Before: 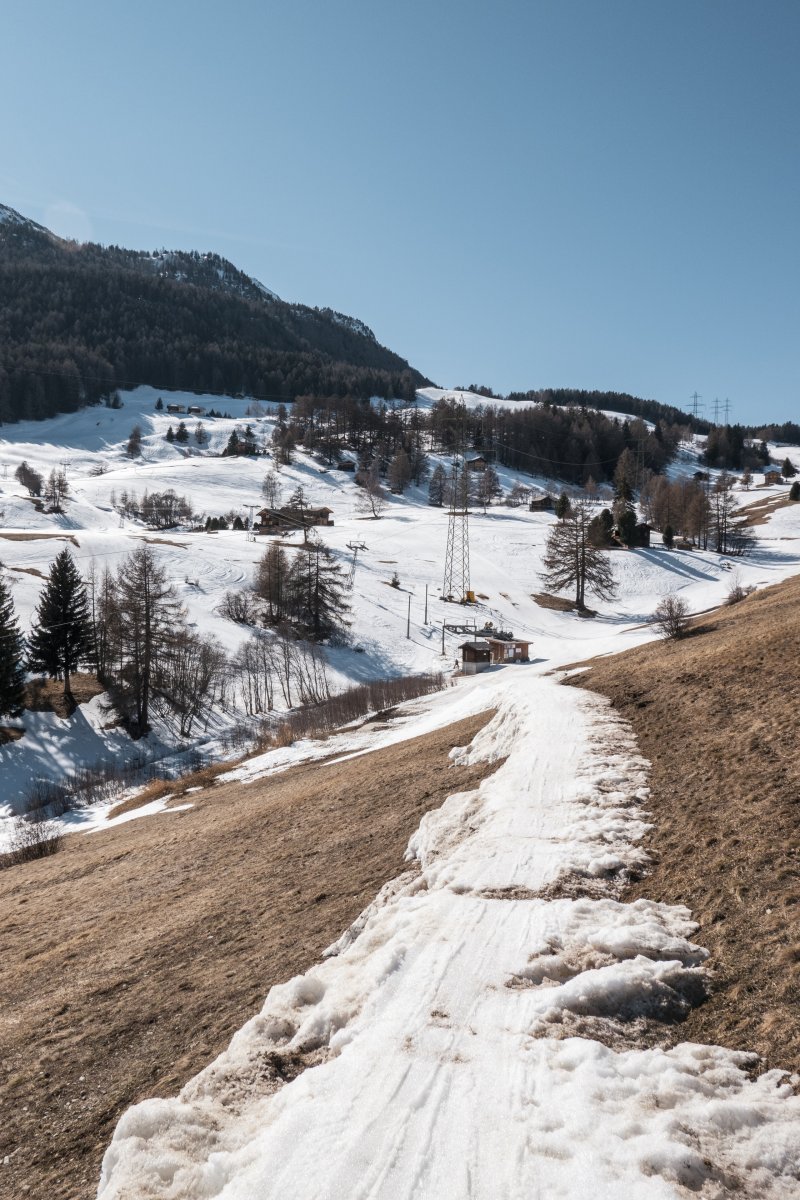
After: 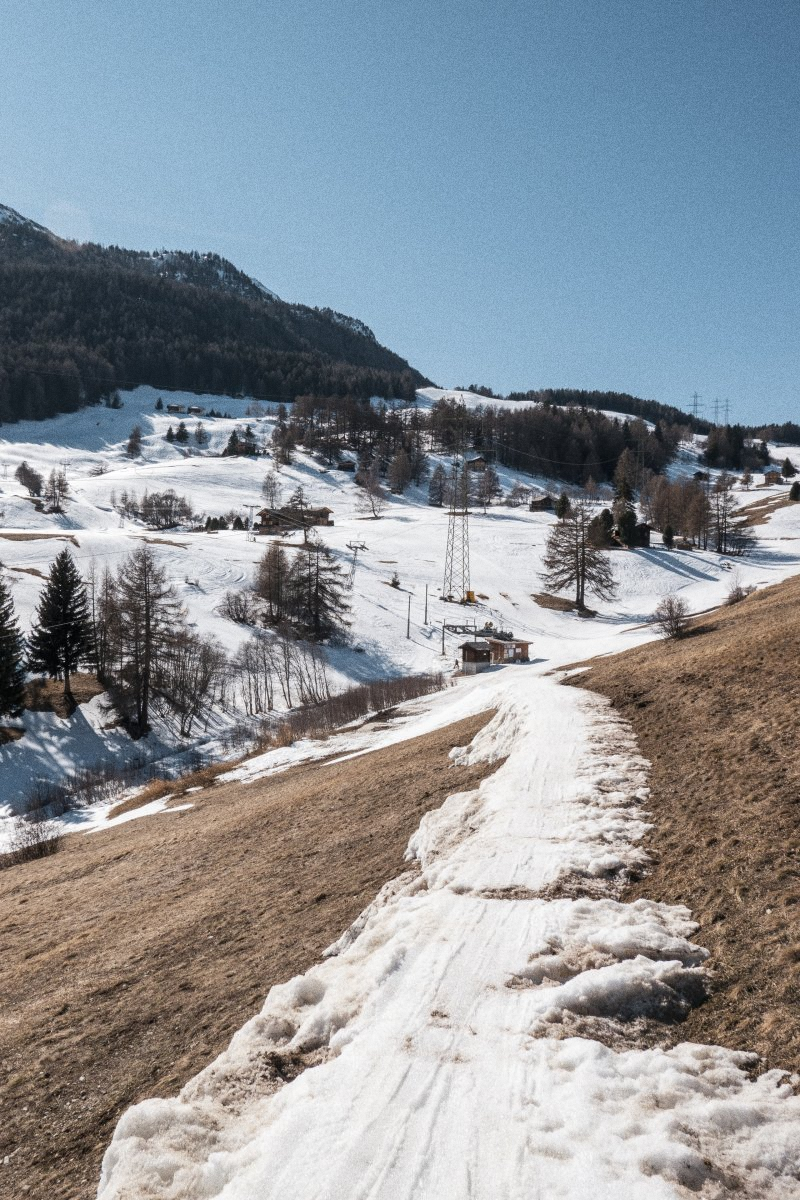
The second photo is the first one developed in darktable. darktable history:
grain: strength 26%
white balance: red 1, blue 1
